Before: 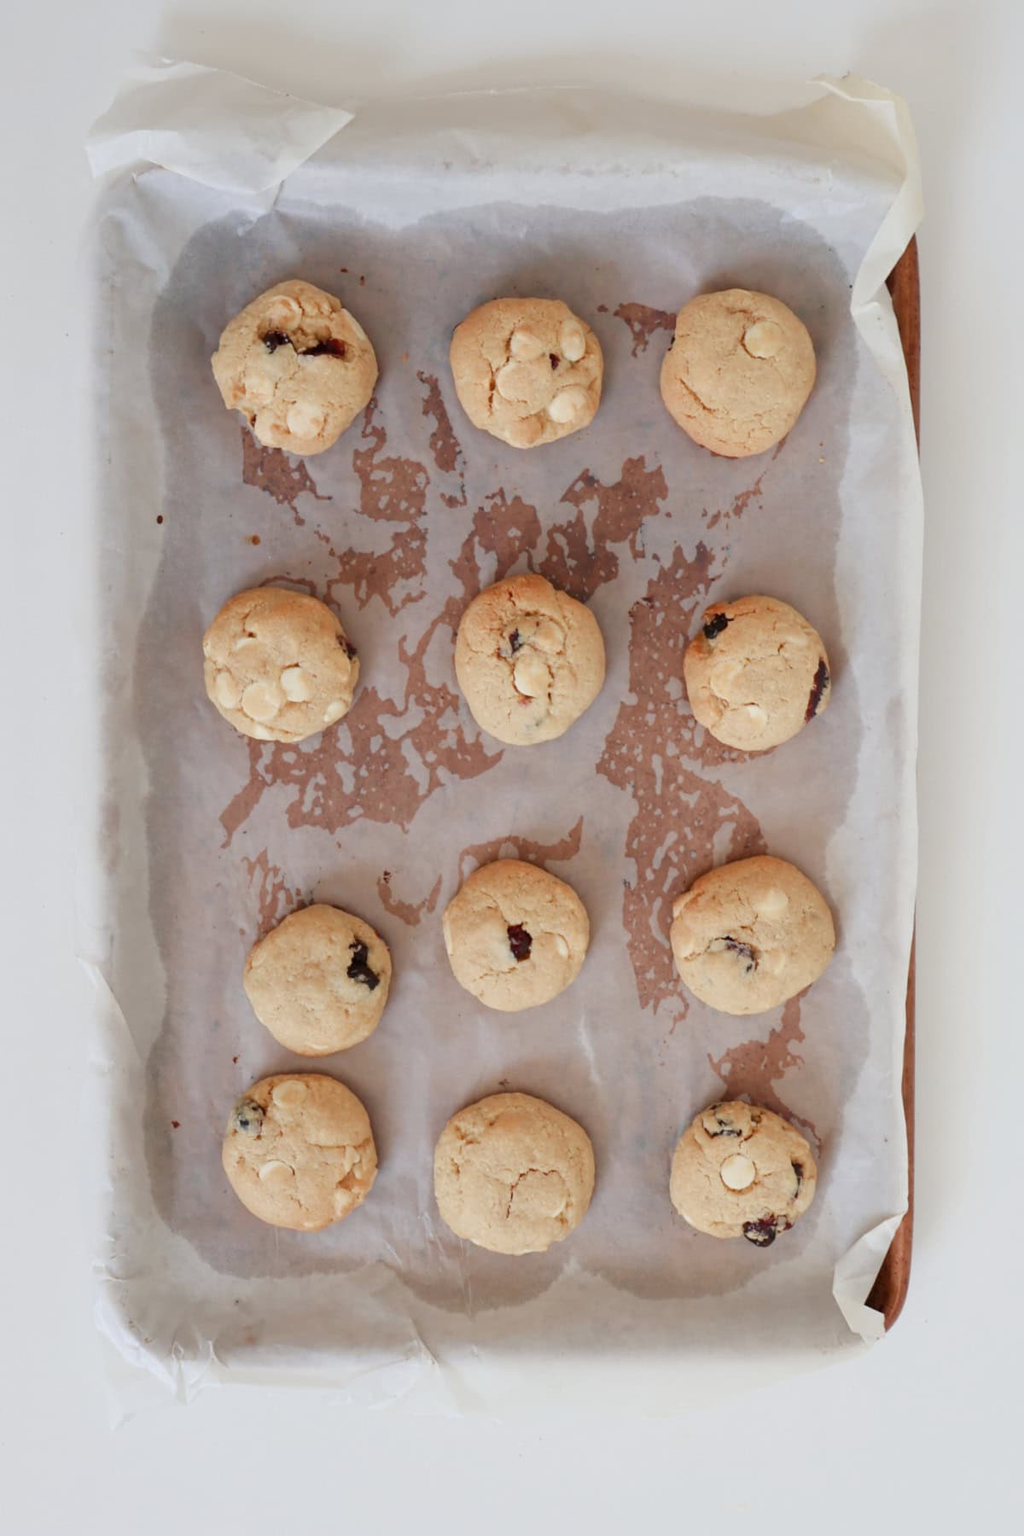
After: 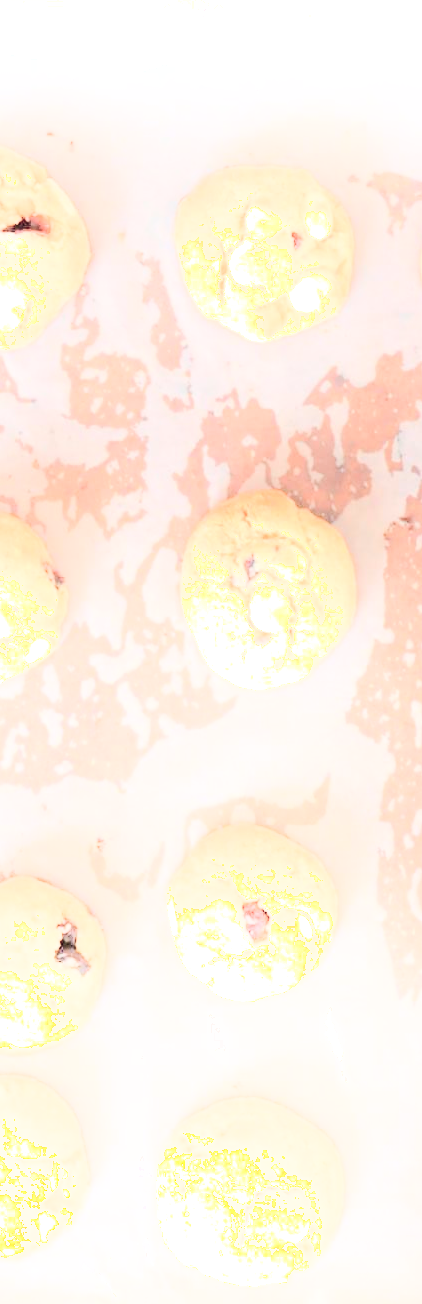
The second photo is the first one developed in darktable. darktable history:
crop and rotate: left 29.476%, top 10.214%, right 35.32%, bottom 17.333%
exposure: exposure 1.2 EV, compensate highlight preservation false
shadows and highlights: shadows -21.3, highlights 100, soften with gaussian
